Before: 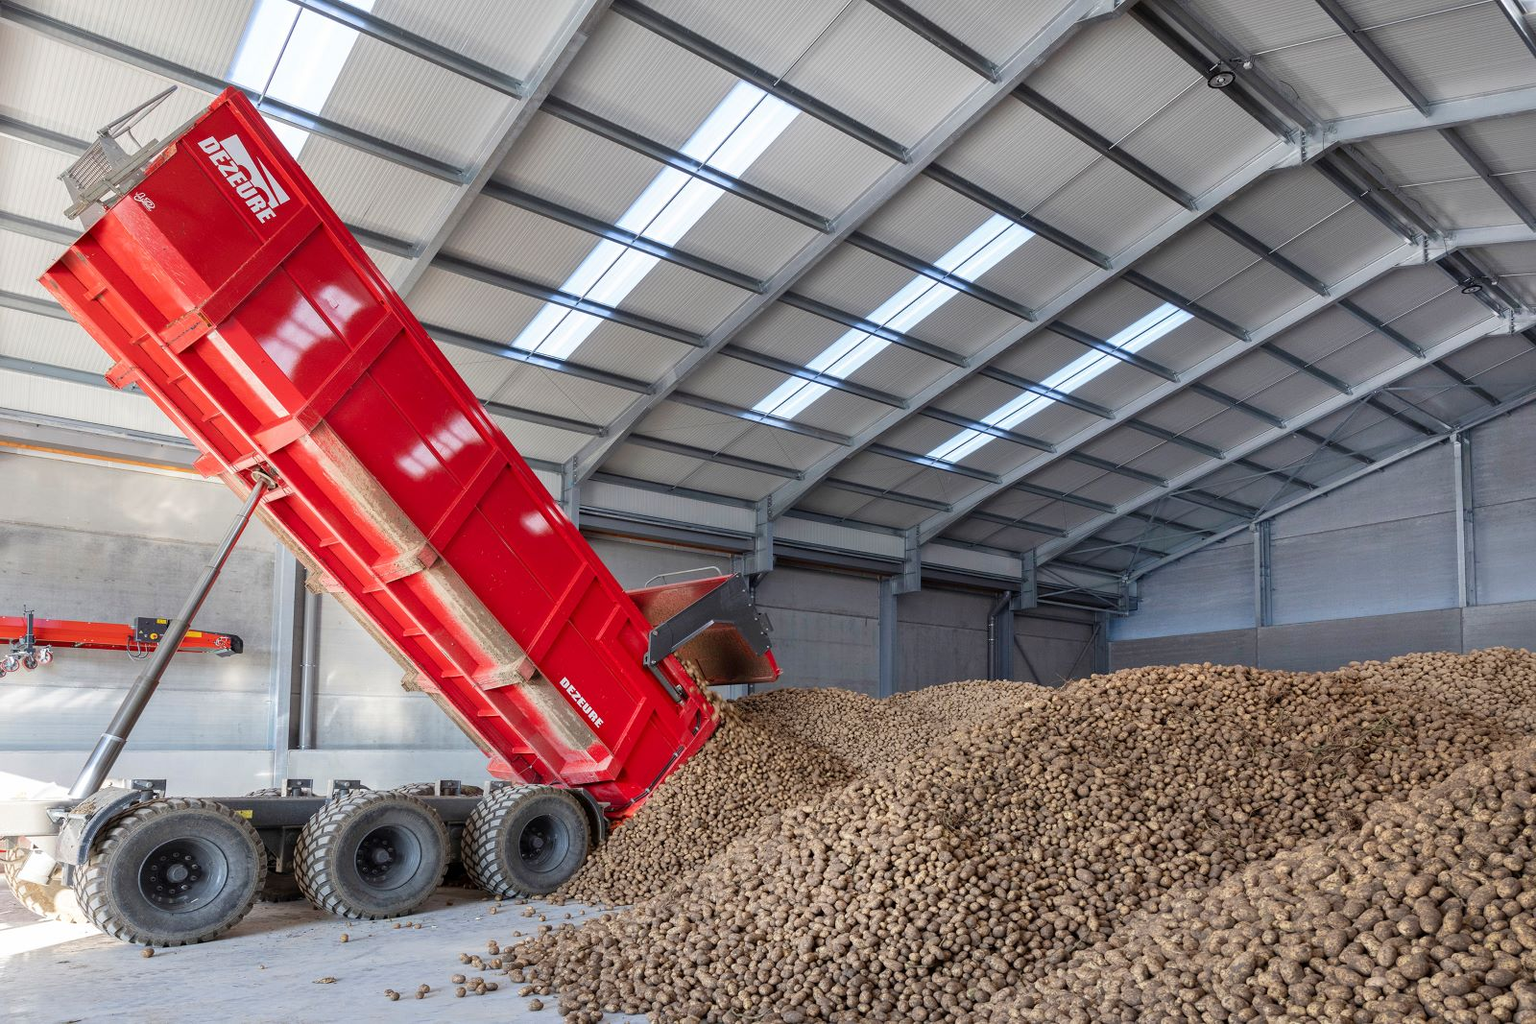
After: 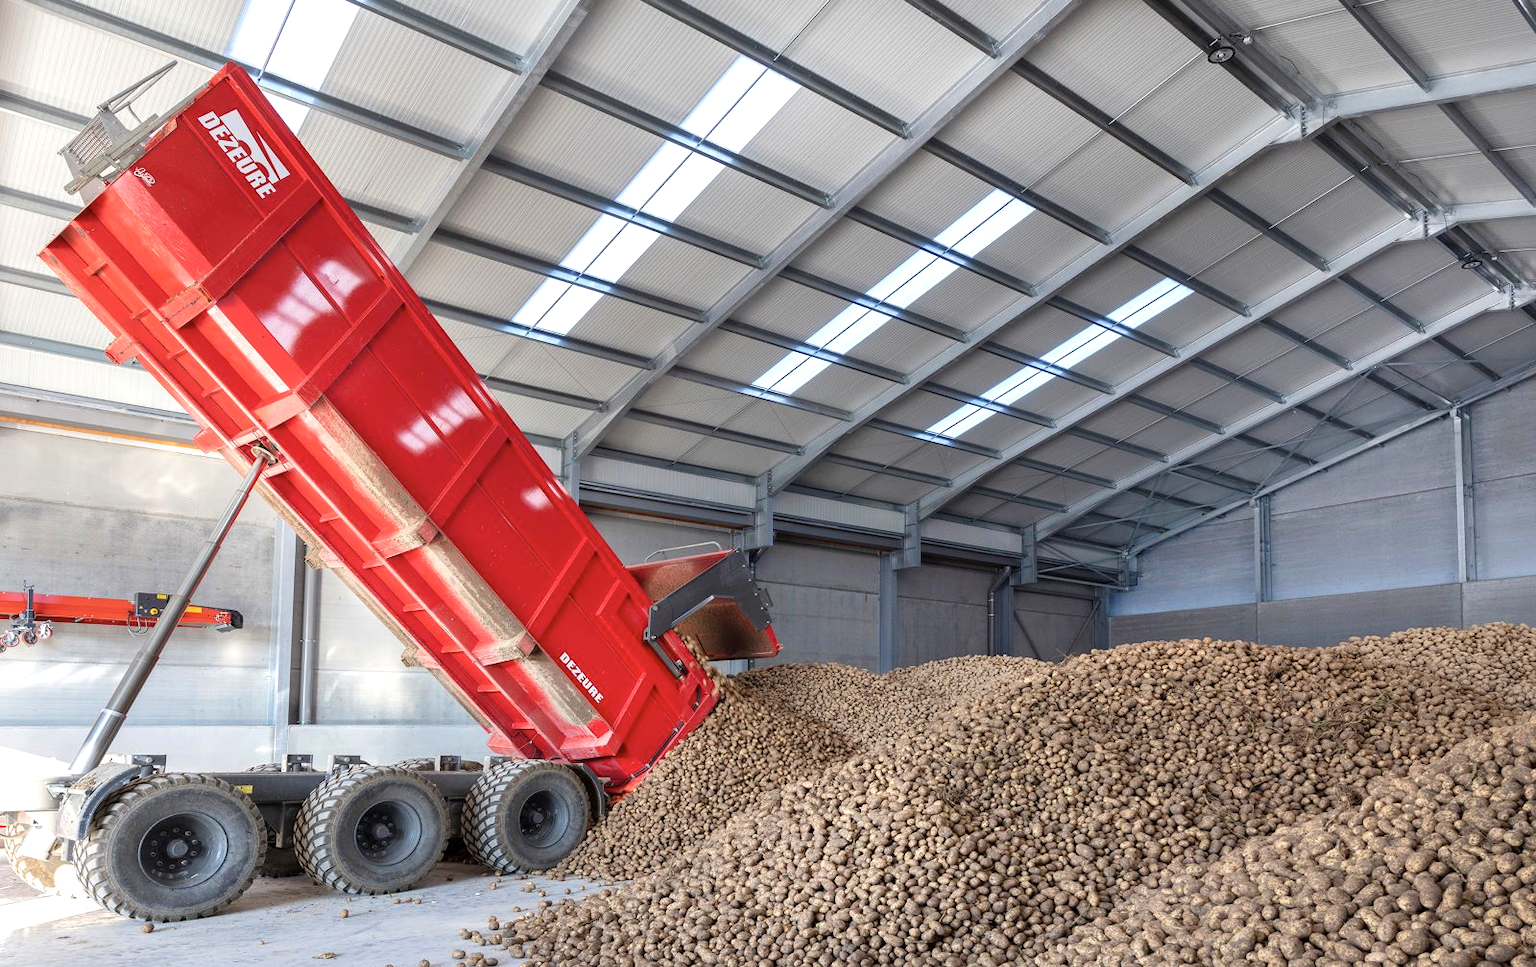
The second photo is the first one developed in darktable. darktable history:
exposure: exposure 0.375 EV, compensate highlight preservation false
color zones: curves: ch1 [(0, 0.469) (0.01, 0.469) (0.12, 0.446) (0.248, 0.469) (0.5, 0.5) (0.748, 0.5) (0.99, 0.469) (1, 0.469)]
crop and rotate: top 2.479%, bottom 3.018%
